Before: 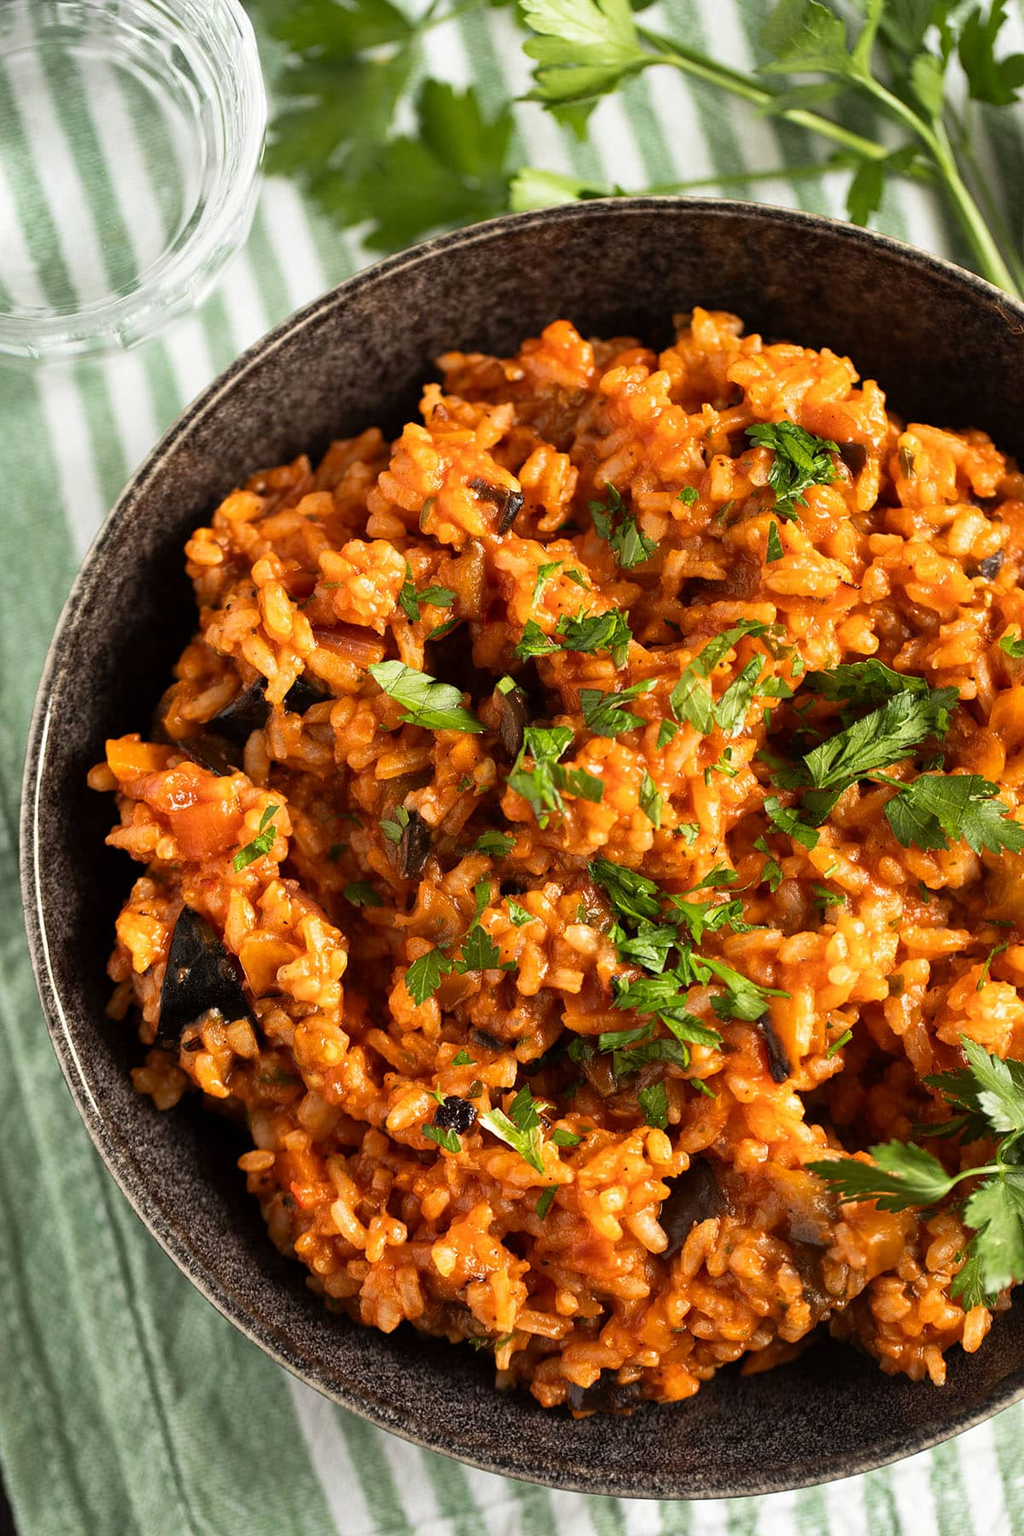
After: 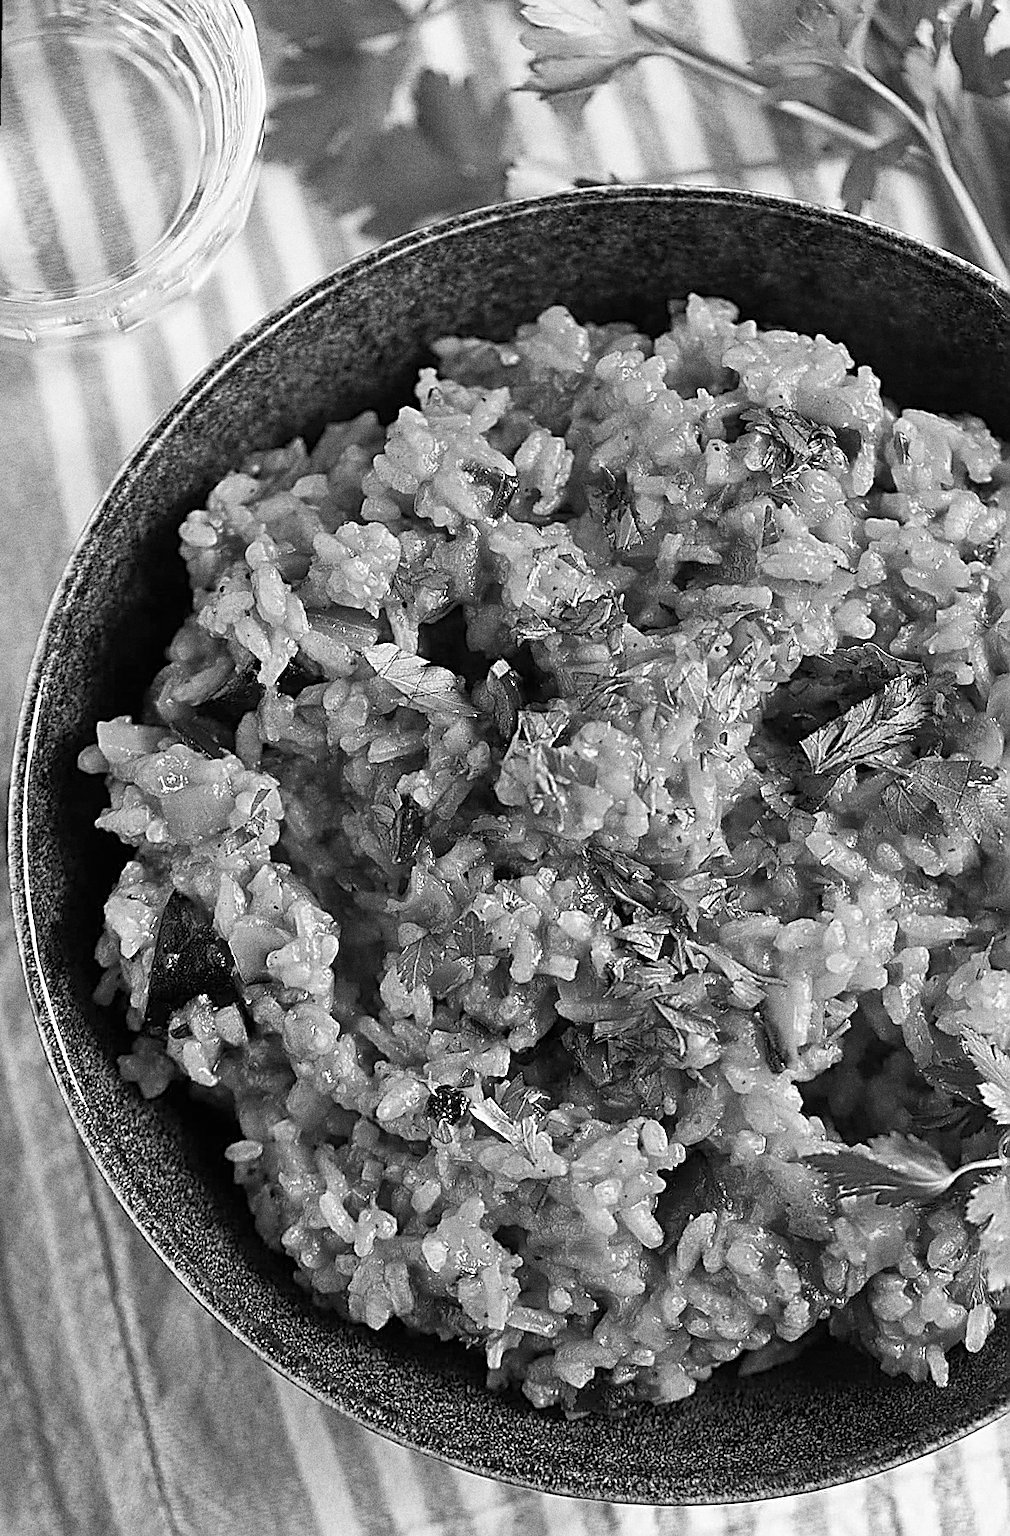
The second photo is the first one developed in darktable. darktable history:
rotate and perspective: rotation 0.226°, lens shift (vertical) -0.042, crop left 0.023, crop right 0.982, crop top 0.006, crop bottom 0.994
monochrome: on, module defaults
sharpen: amount 1.861
grain: strength 49.07%
color balance rgb: shadows lift › luminance -5%, shadows lift › chroma 1.1%, shadows lift › hue 219°, power › luminance 10%, power › chroma 2.83%, power › hue 60°, highlights gain › chroma 4.52%, highlights gain › hue 33.33°, saturation formula JzAzBz (2021)
